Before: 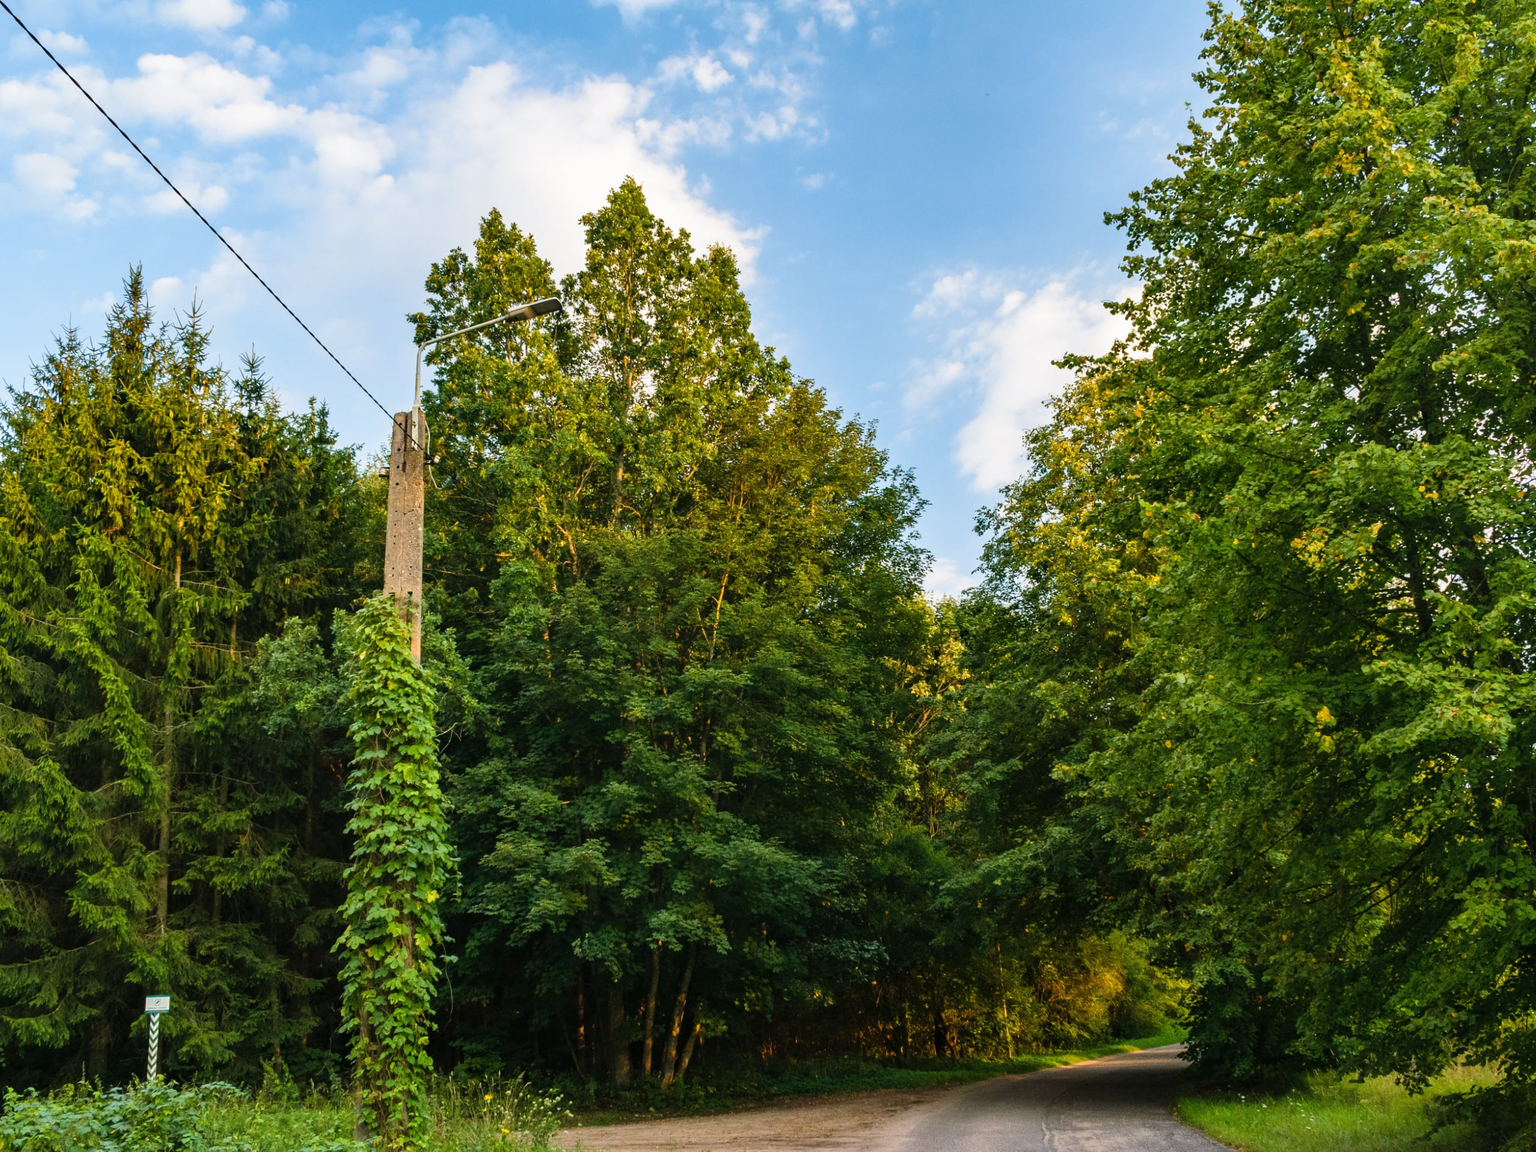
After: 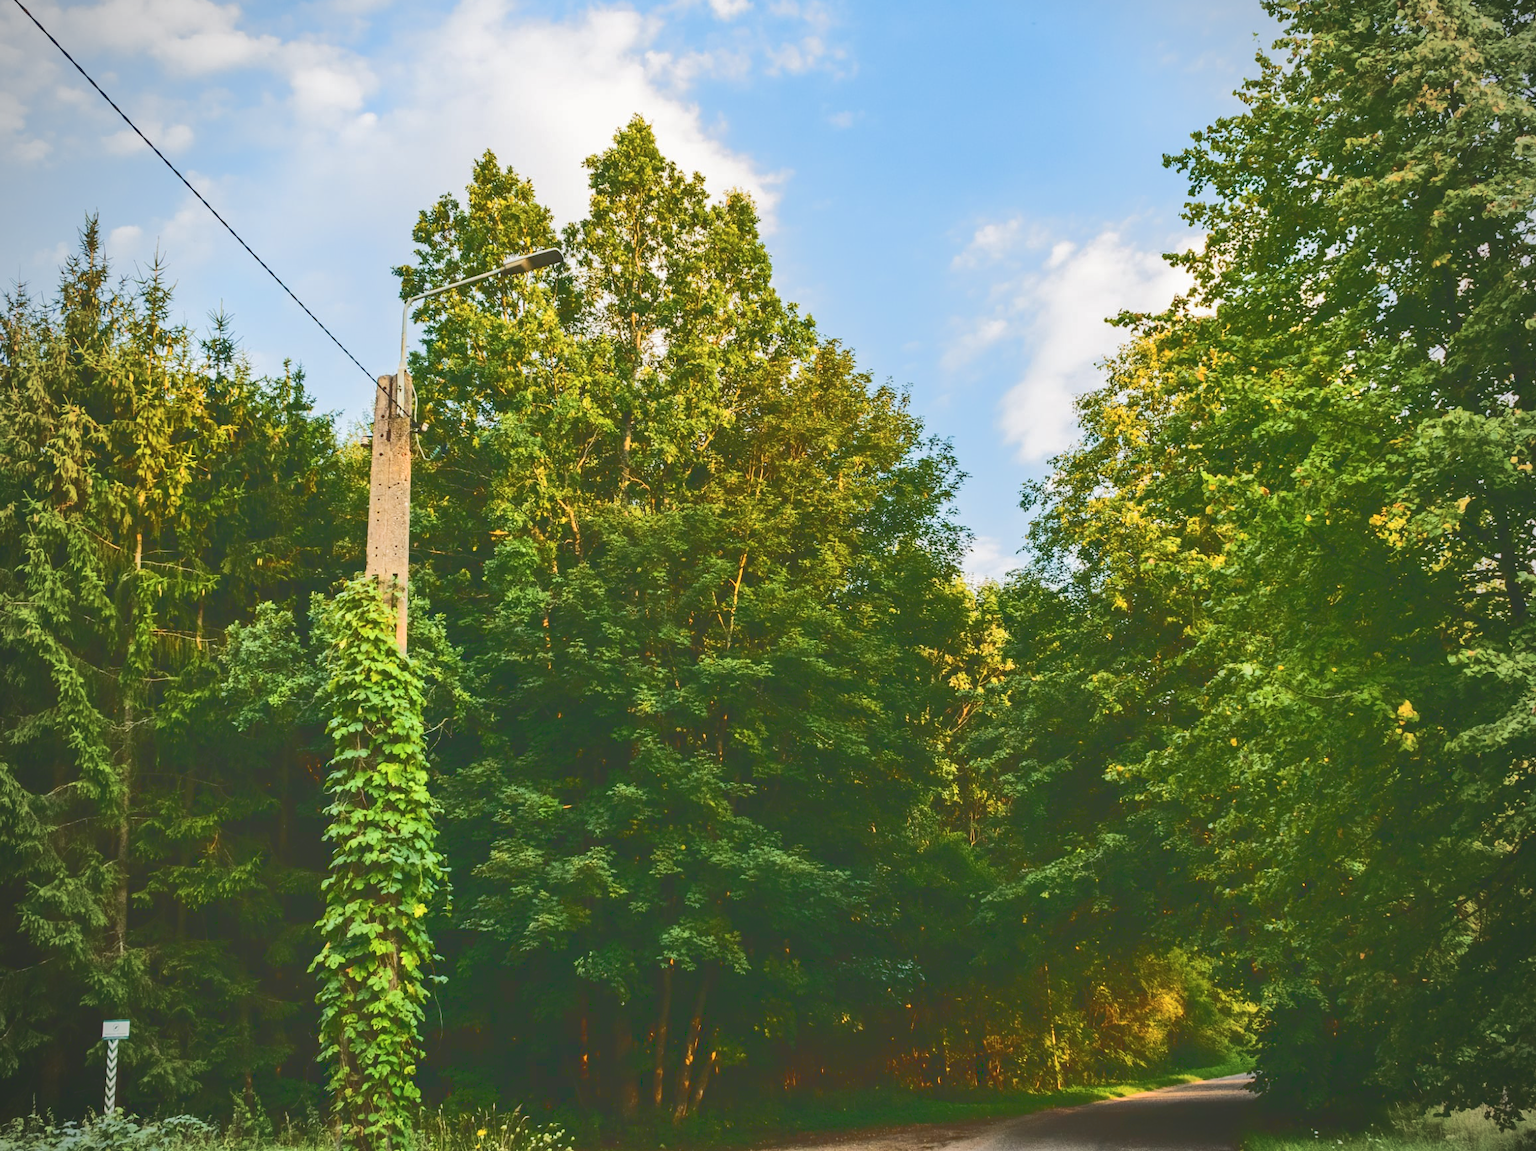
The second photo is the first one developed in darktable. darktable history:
tone curve: curves: ch0 [(0, 0) (0.003, 0.219) (0.011, 0.219) (0.025, 0.223) (0.044, 0.226) (0.069, 0.232) (0.1, 0.24) (0.136, 0.245) (0.177, 0.257) (0.224, 0.281) (0.277, 0.324) (0.335, 0.392) (0.399, 0.484) (0.468, 0.585) (0.543, 0.672) (0.623, 0.741) (0.709, 0.788) (0.801, 0.835) (0.898, 0.878) (1, 1)]
crop: left 3.459%, top 6.38%, right 6.088%, bottom 3.184%
vignetting: unbound false
contrast brightness saturation: saturation -0.062
